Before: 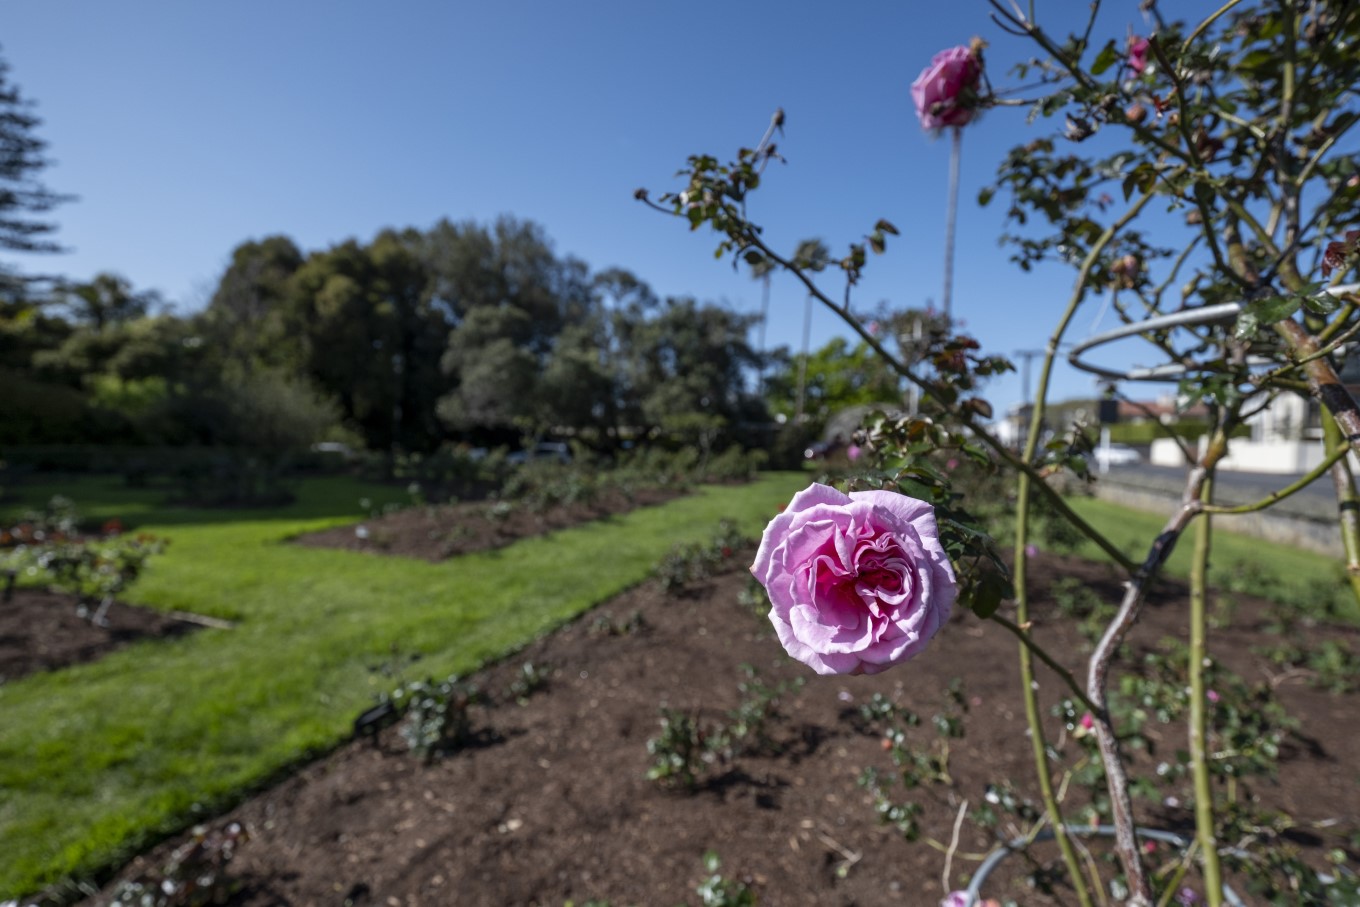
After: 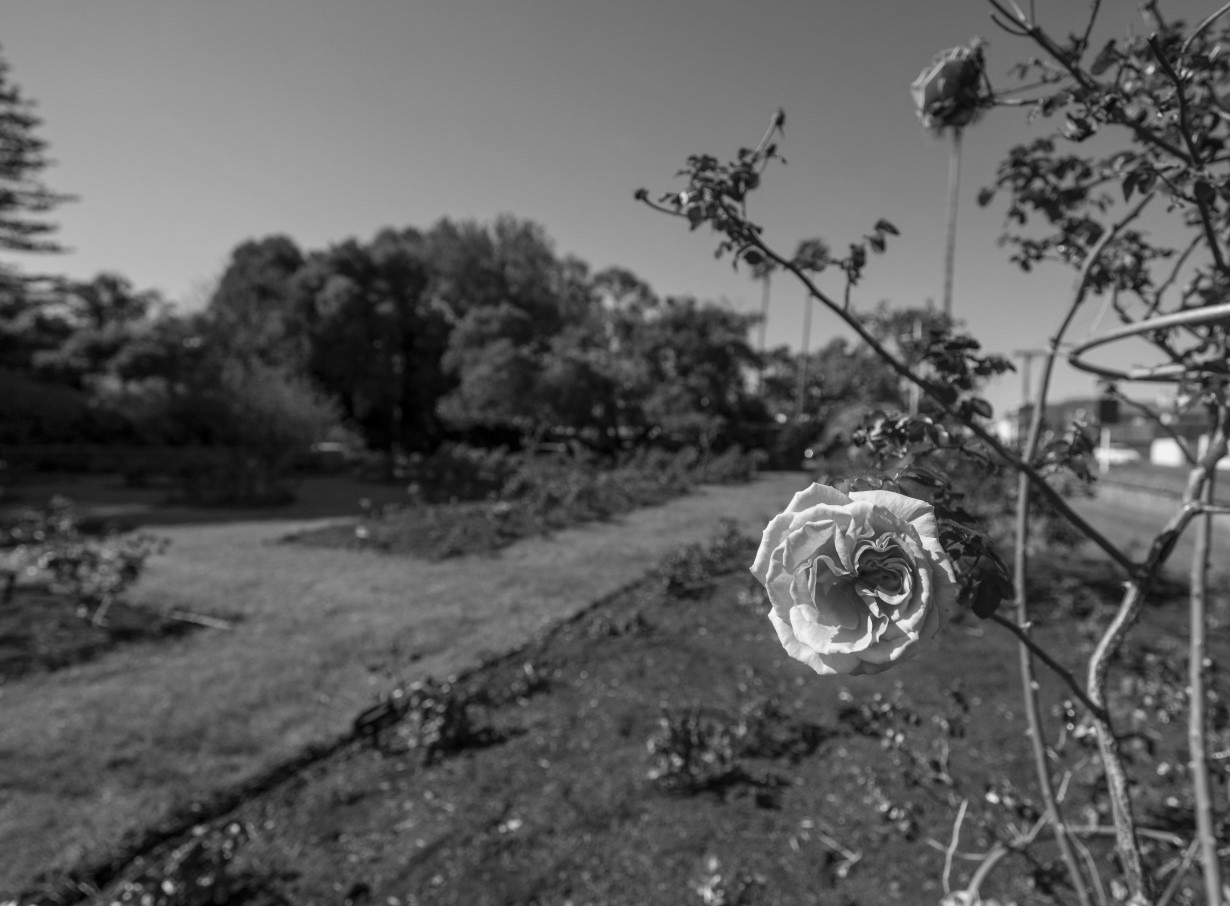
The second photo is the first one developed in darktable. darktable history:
monochrome: a 32, b 64, size 2.3
crop: right 9.509%, bottom 0.031%
bloom: size 5%, threshold 95%, strength 15%
